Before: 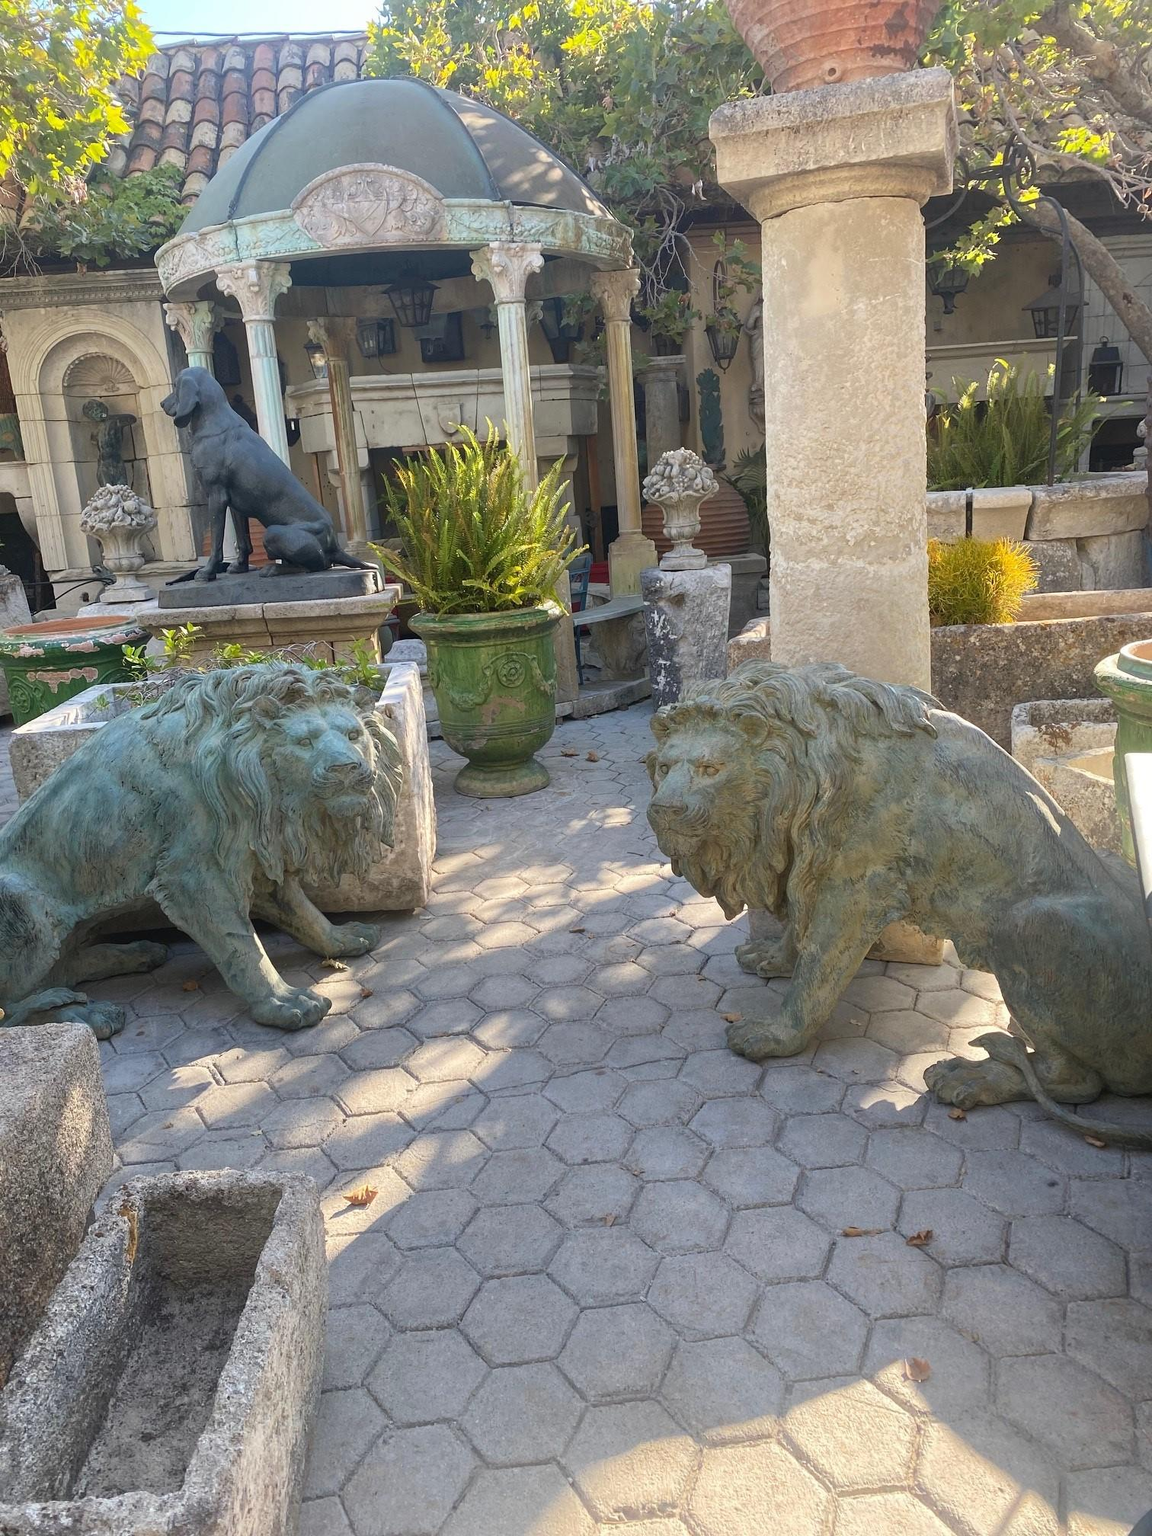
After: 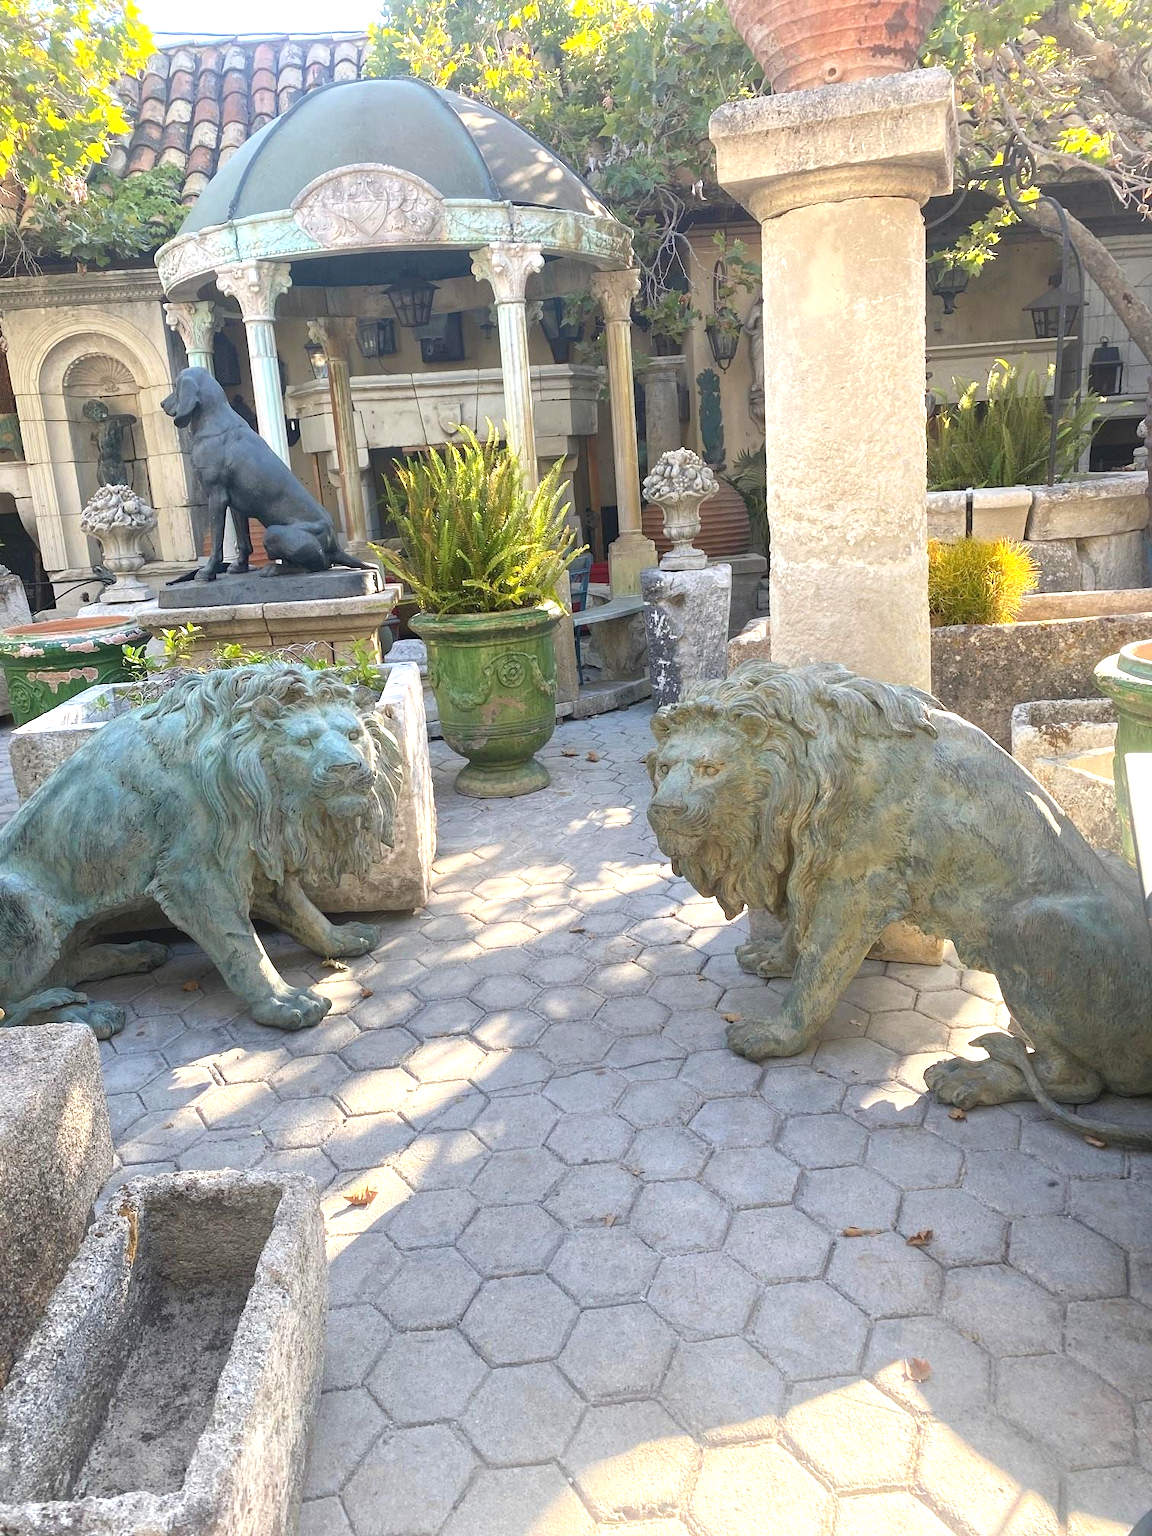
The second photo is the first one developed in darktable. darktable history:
base curve: preserve colors none
exposure: black level correction 0, exposure 0.697 EV, compensate highlight preservation false
